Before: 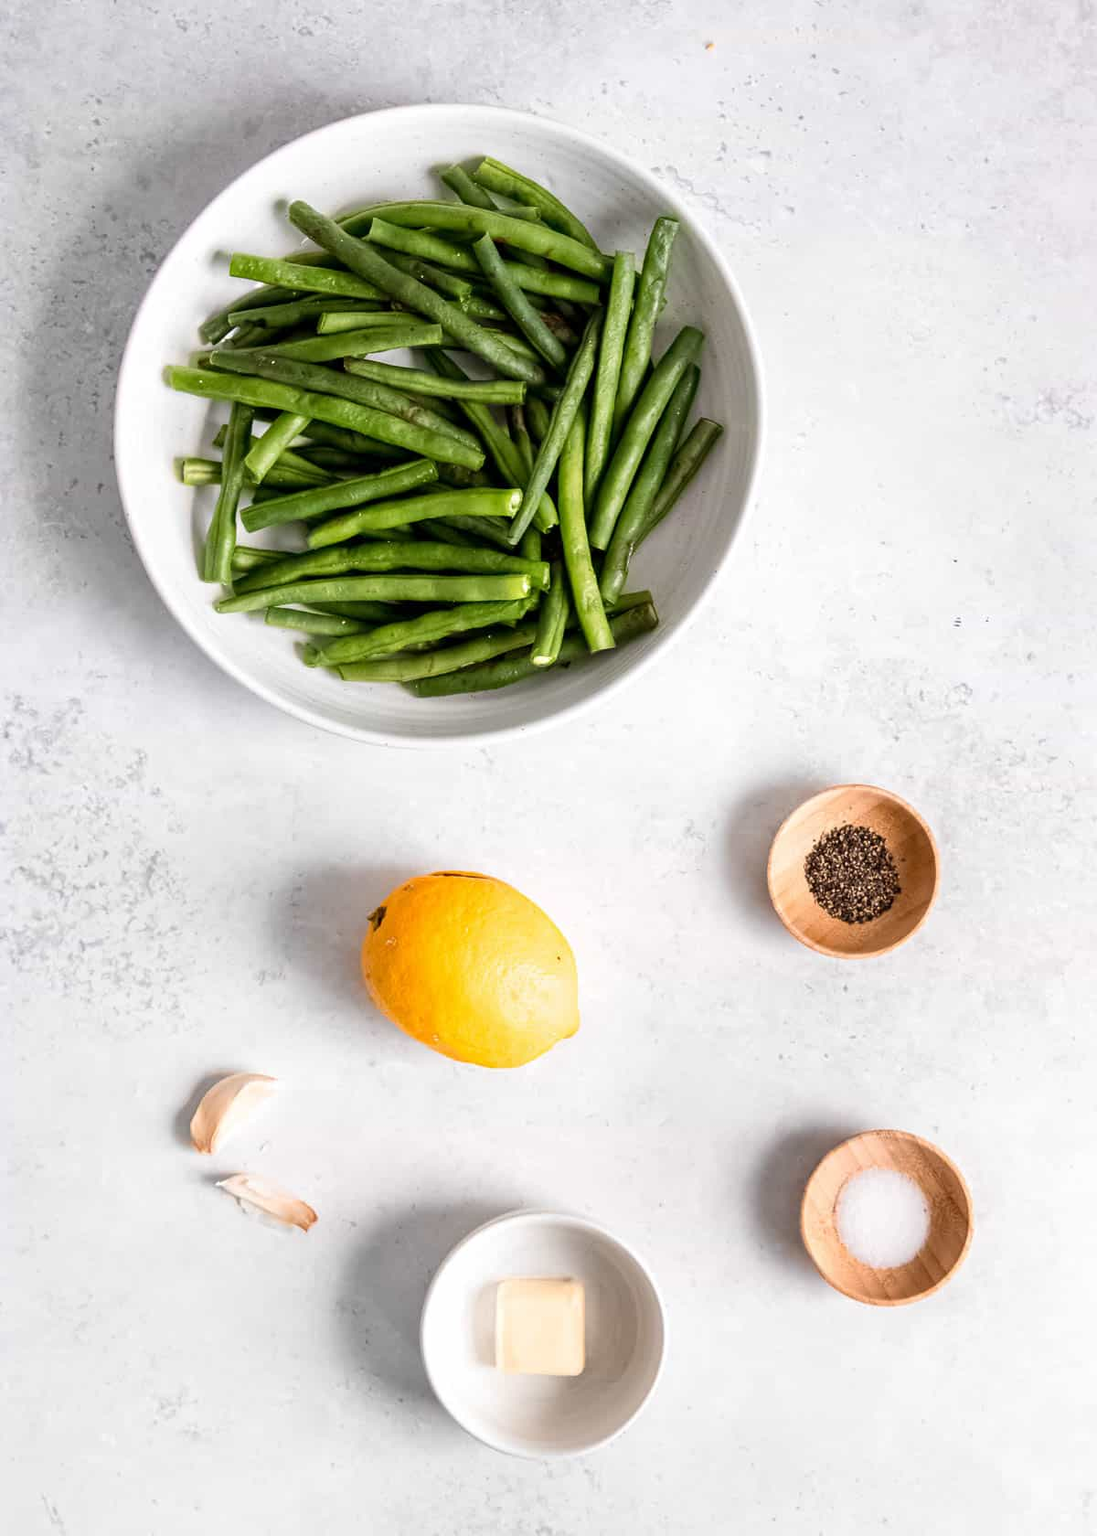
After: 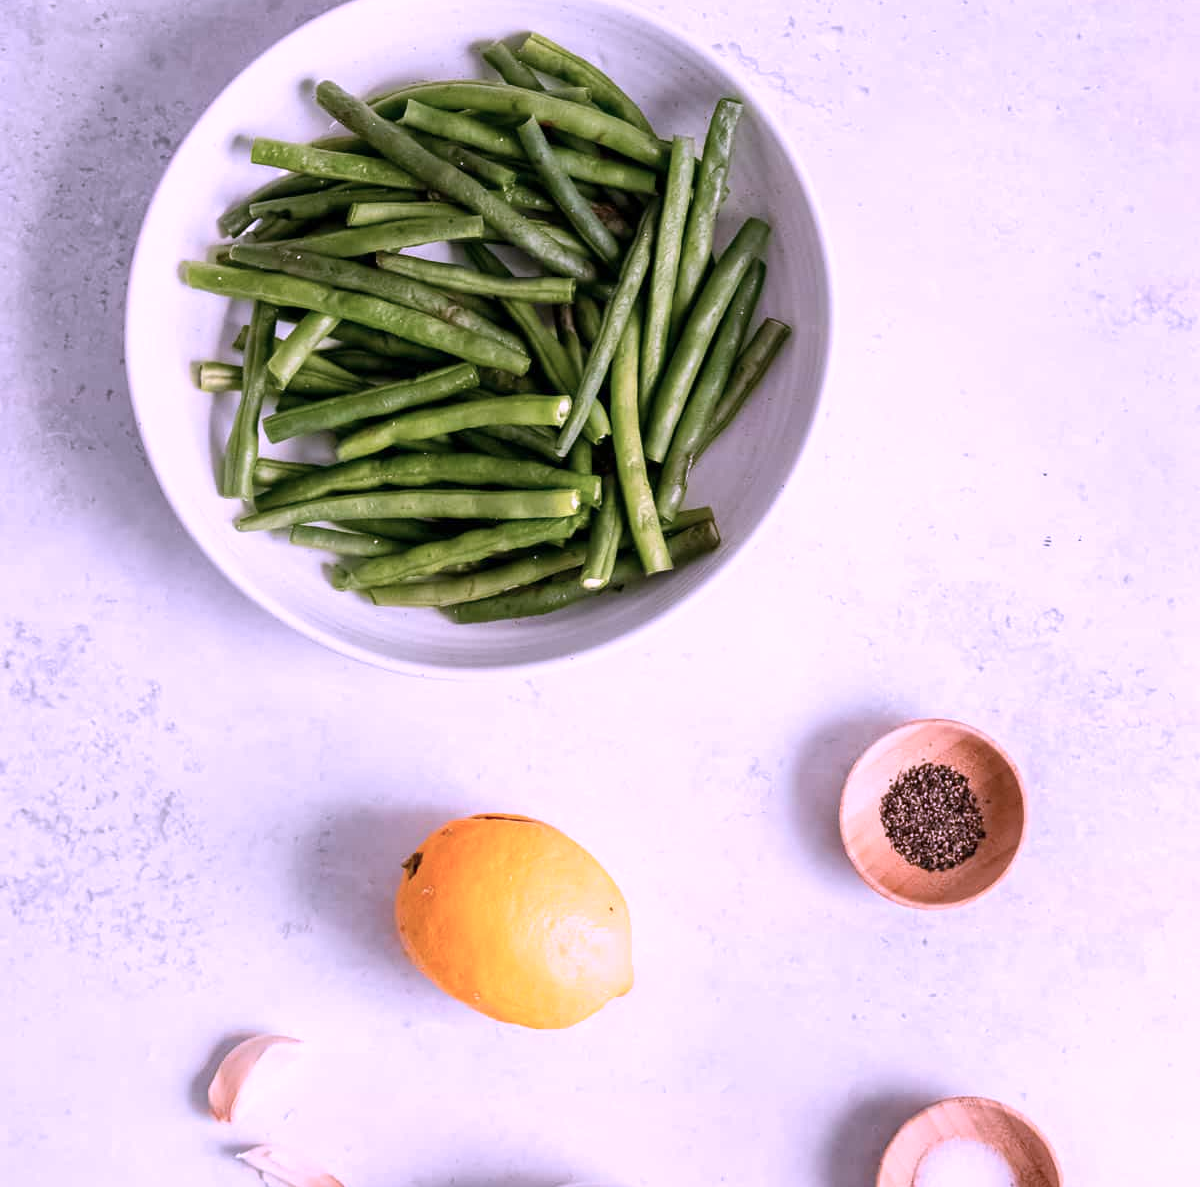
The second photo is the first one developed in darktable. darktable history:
crop and rotate: top 8.293%, bottom 20.996%
color correction: highlights a* 15.03, highlights b* -25.07
